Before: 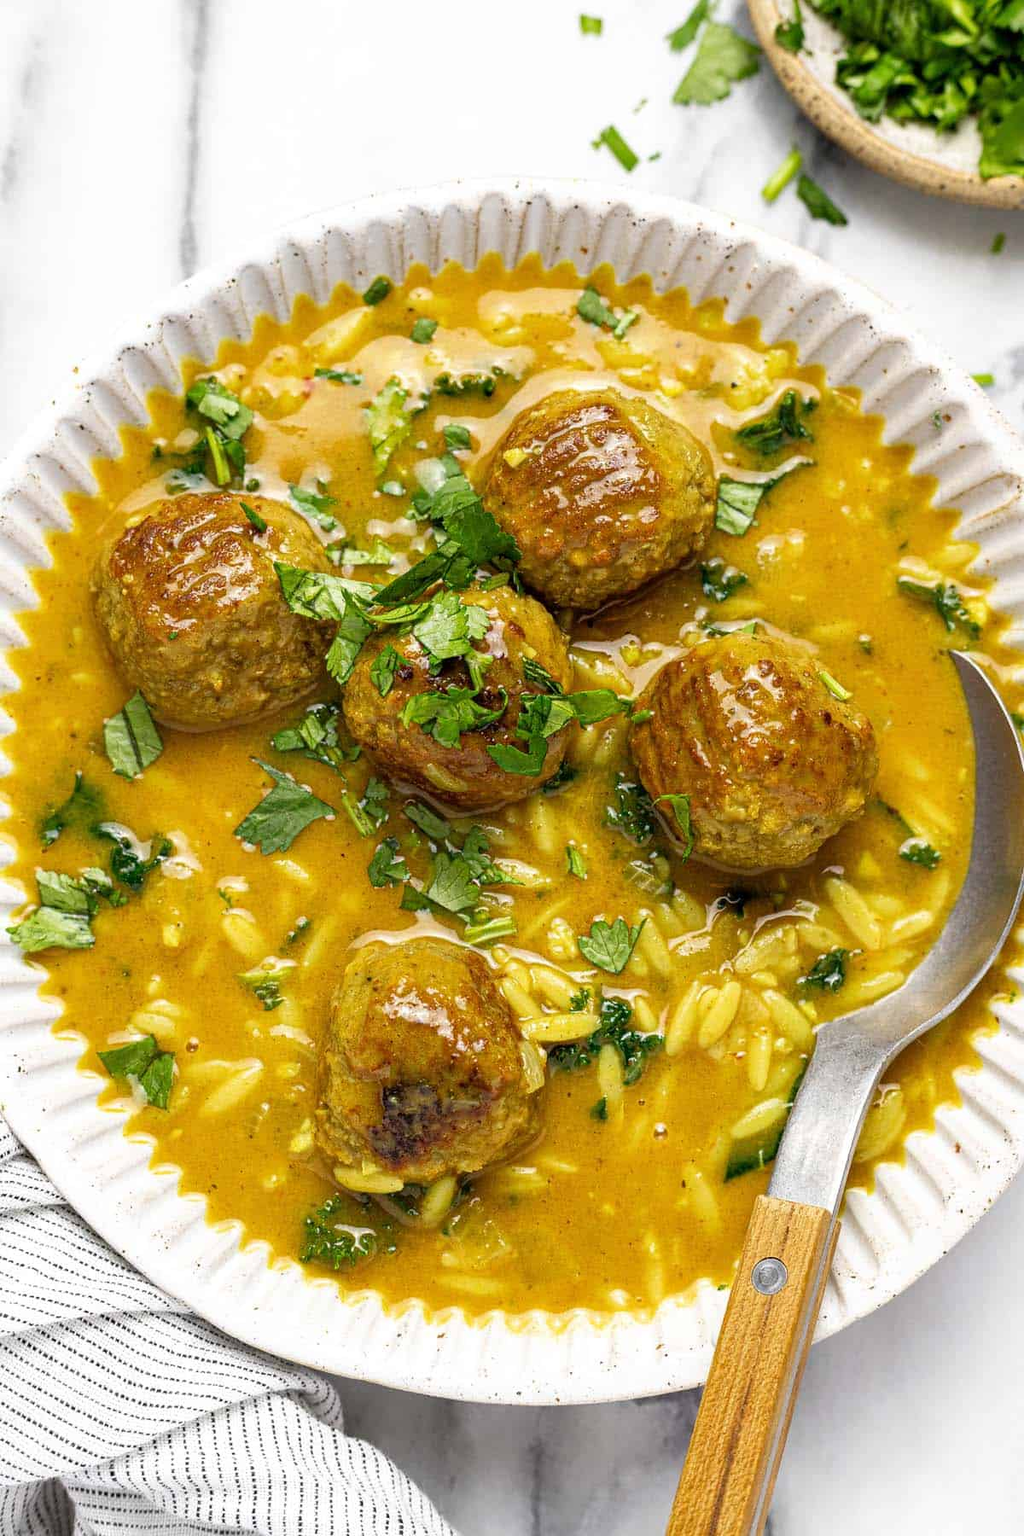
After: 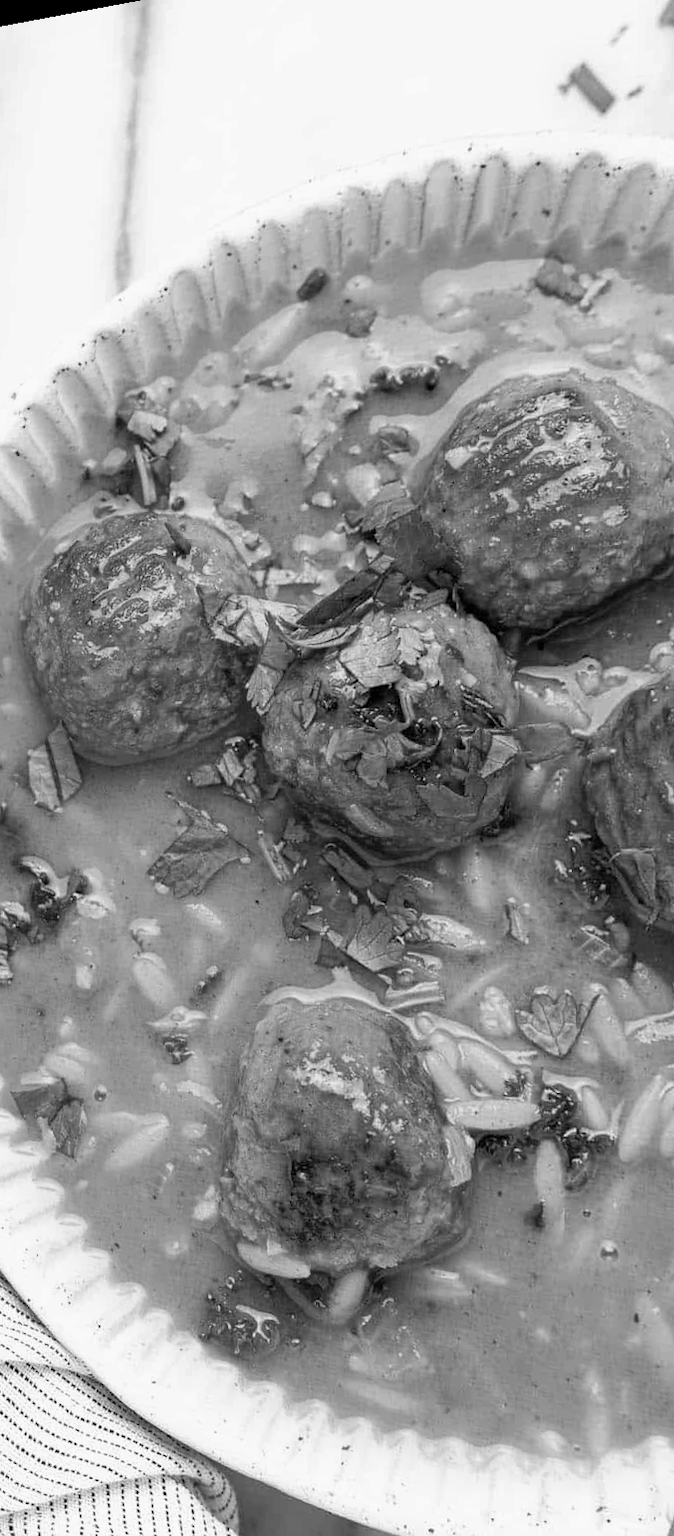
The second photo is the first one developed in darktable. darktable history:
crop: left 5.114%, right 38.589%
white balance: red 0.954, blue 1.079
monochrome: a 14.95, b -89.96
rotate and perspective: rotation 1.69°, lens shift (vertical) -0.023, lens shift (horizontal) -0.291, crop left 0.025, crop right 0.988, crop top 0.092, crop bottom 0.842
color calibration: illuminant custom, x 0.39, y 0.392, temperature 3856.94 K
